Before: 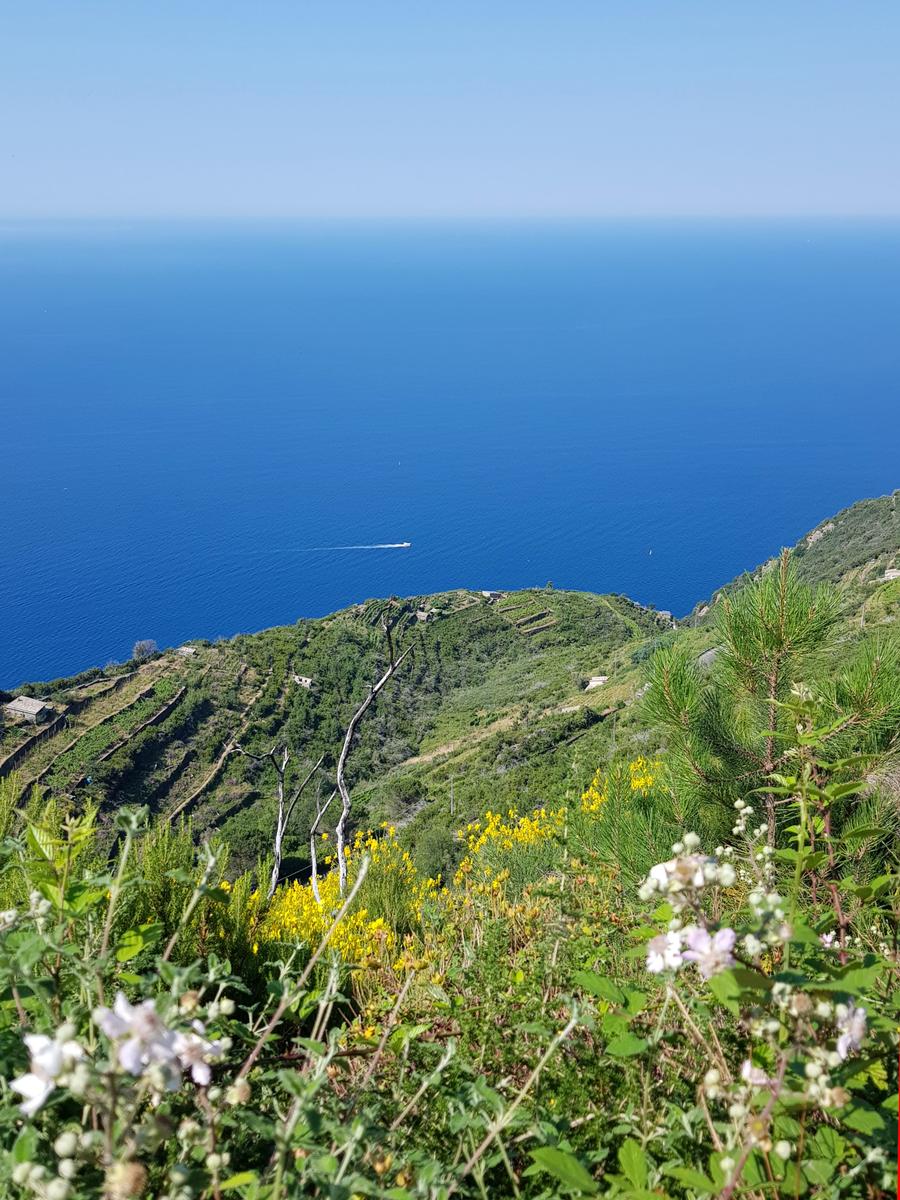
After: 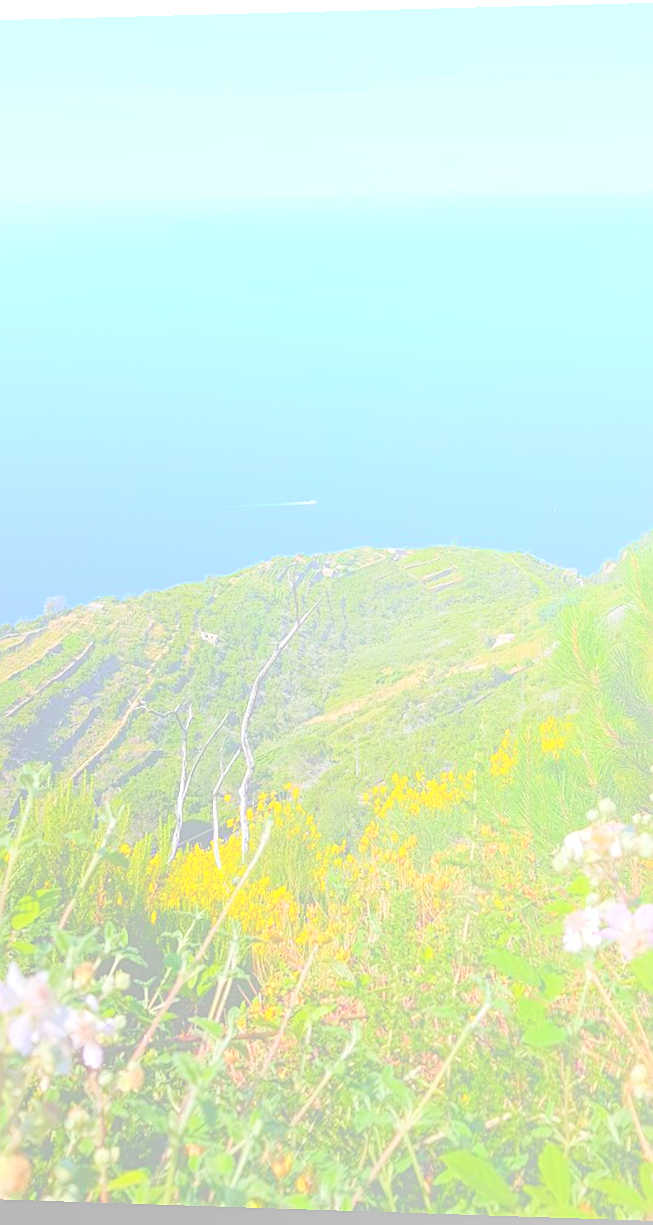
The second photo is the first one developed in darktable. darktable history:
sharpen: on, module defaults
rotate and perspective: rotation 0.128°, lens shift (vertical) -0.181, lens shift (horizontal) -0.044, shear 0.001, automatic cropping off
bloom: size 70%, threshold 25%, strength 70%
crop and rotate: left 12.673%, right 20.66%
